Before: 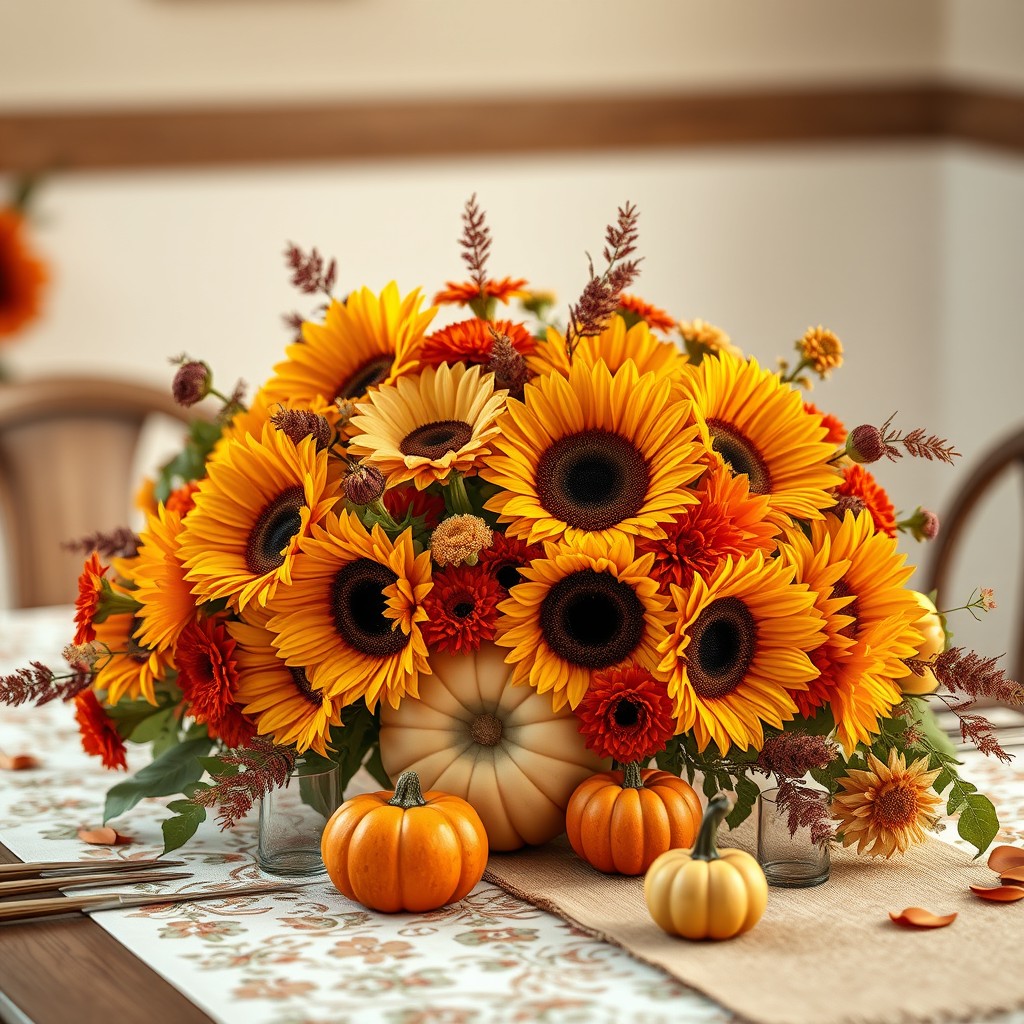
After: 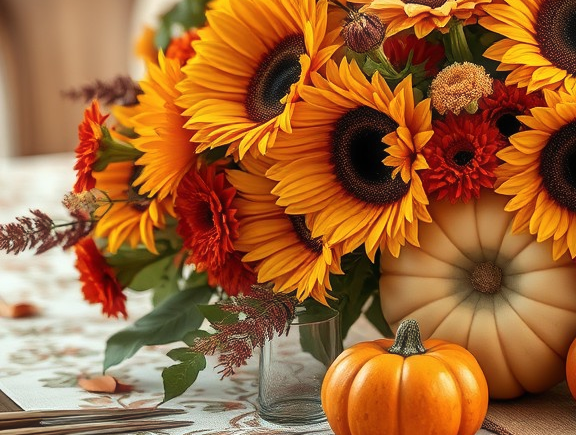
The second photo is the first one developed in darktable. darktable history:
crop: top 44.182%, right 43.335%, bottom 13.264%
haze removal: strength -0.053, compatibility mode true, adaptive false
